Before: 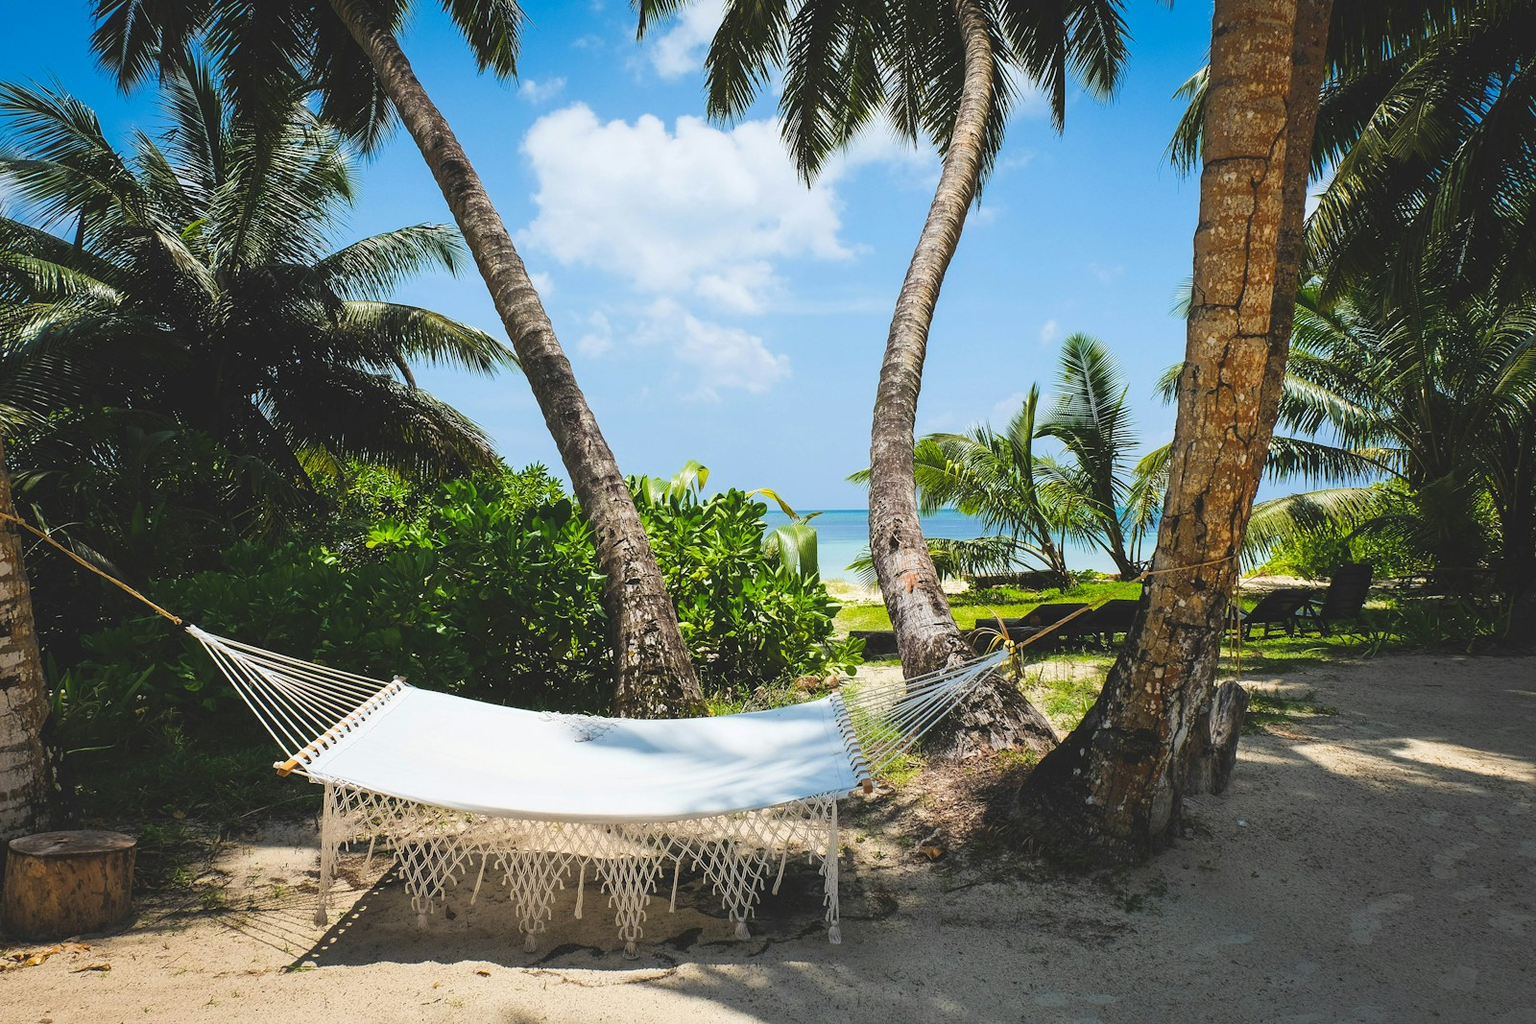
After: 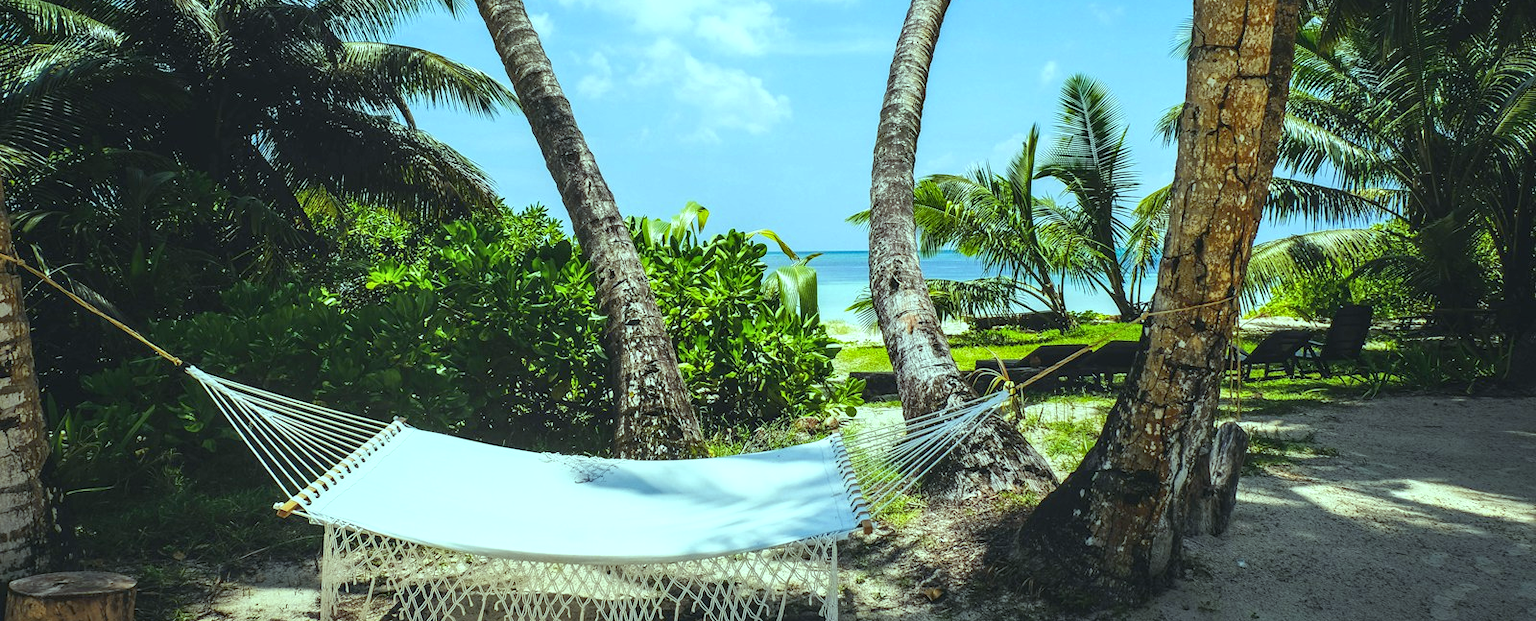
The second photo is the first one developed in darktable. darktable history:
crop and rotate: top 25.357%, bottom 13.942%
local contrast: on, module defaults
exposure: black level correction 0.005, exposure 0.014 EV, compensate highlight preservation false
color balance: mode lift, gamma, gain (sRGB), lift [0.997, 0.979, 1.021, 1.011], gamma [1, 1.084, 0.916, 0.998], gain [1, 0.87, 1.13, 1.101], contrast 4.55%, contrast fulcrum 38.24%, output saturation 104.09%
